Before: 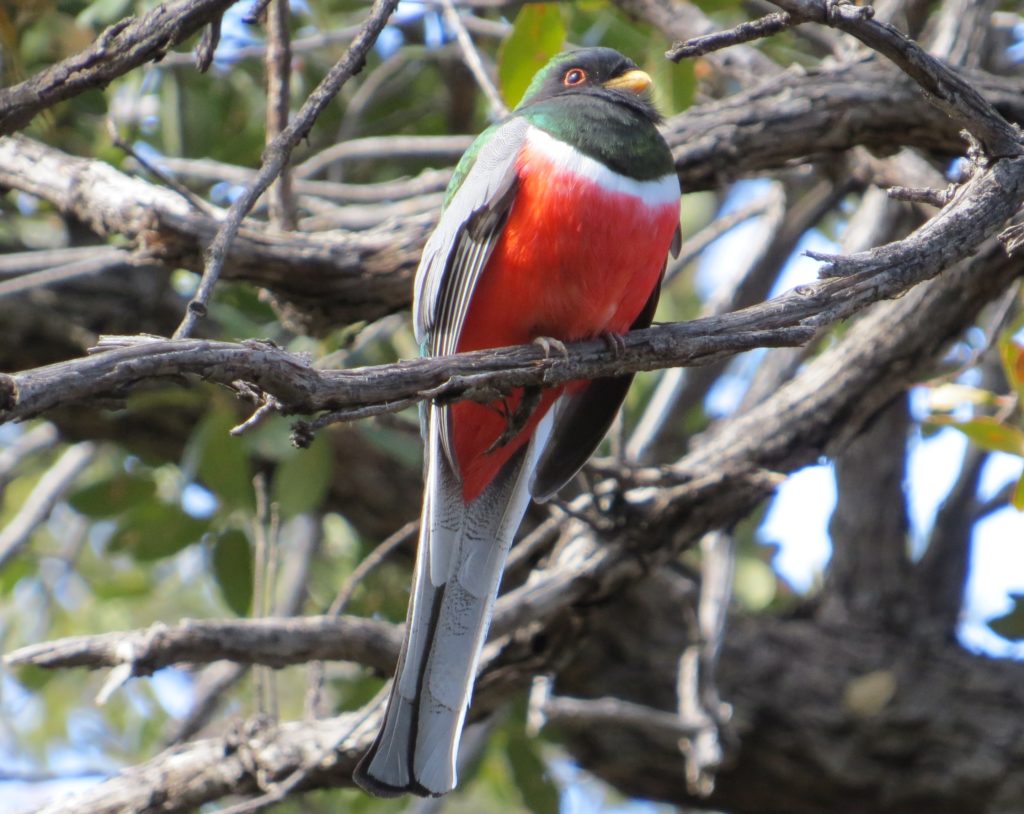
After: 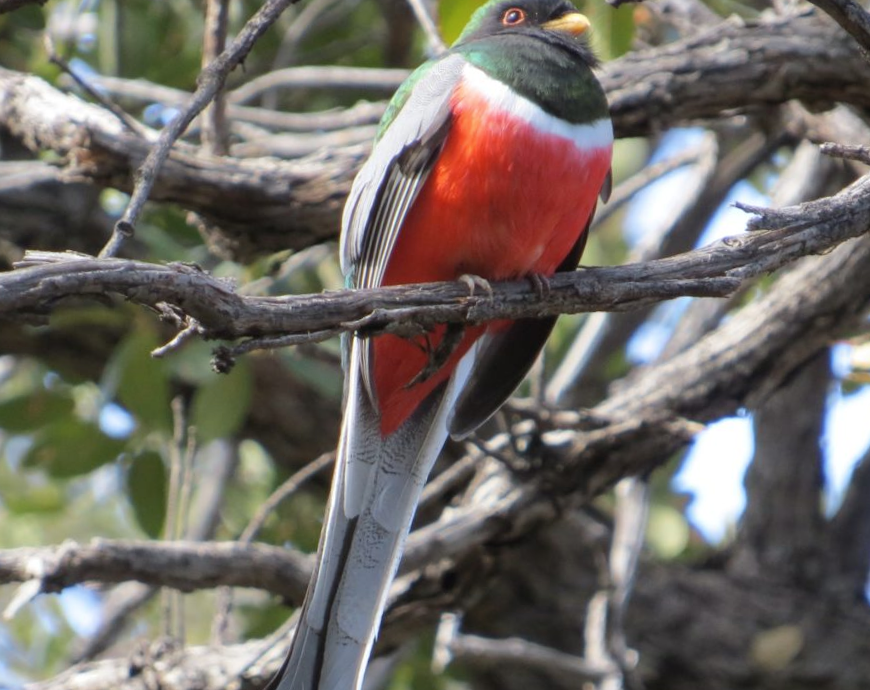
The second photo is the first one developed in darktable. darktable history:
contrast brightness saturation: saturation -0.049
crop and rotate: angle -2.94°, left 5.032%, top 5.23%, right 4.615%, bottom 4.534%
